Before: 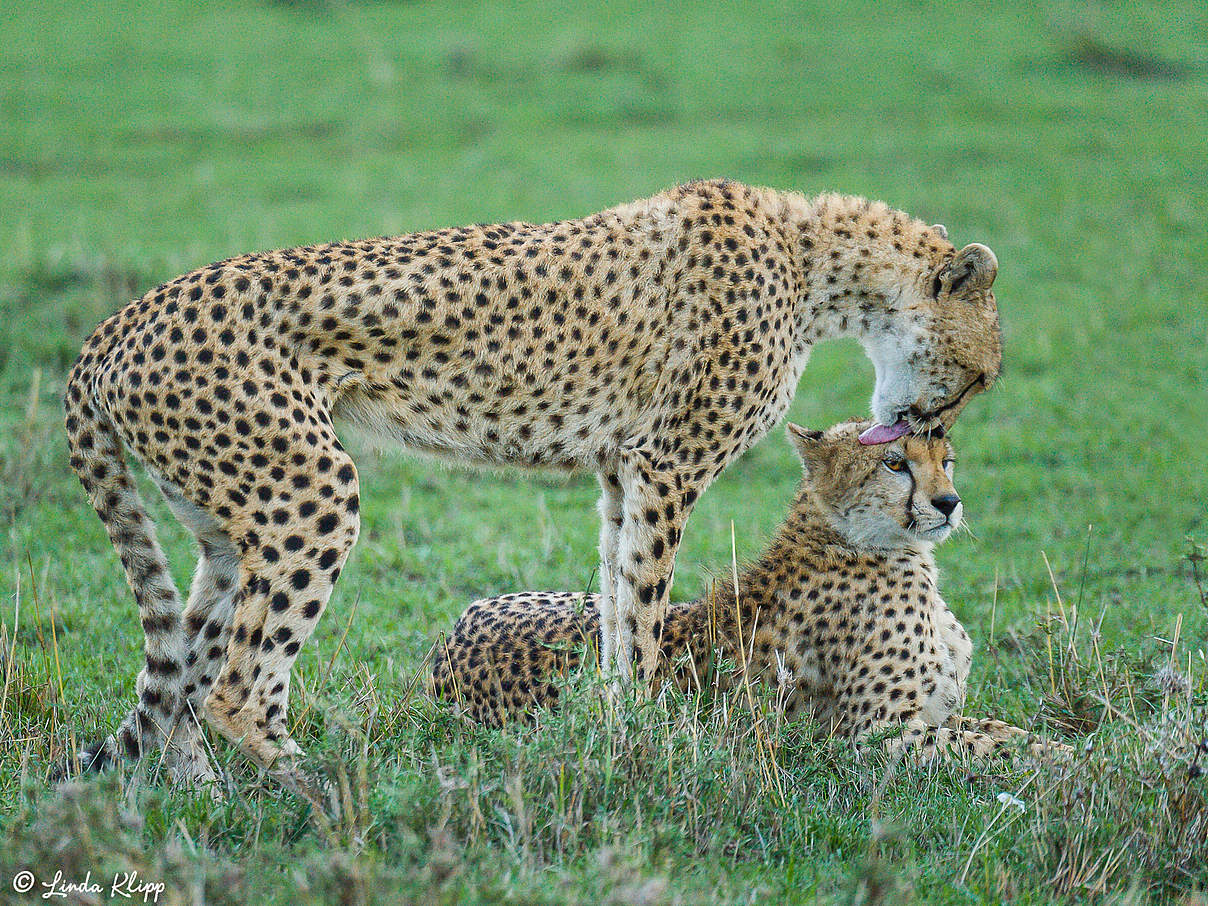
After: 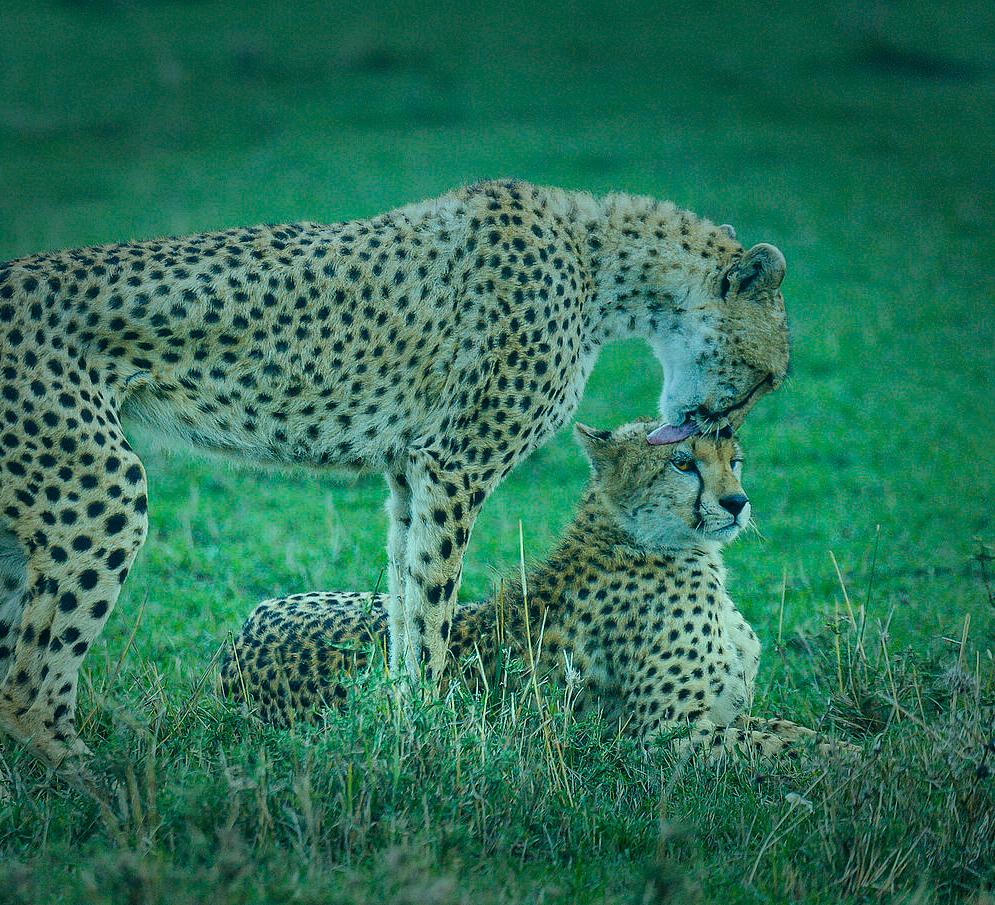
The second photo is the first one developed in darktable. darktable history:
crop: left 17.582%, bottom 0.031%
color correction: highlights a* -20.08, highlights b* 9.8, shadows a* -20.4, shadows b* -10.76
graduated density: hue 238.83°, saturation 50%
vignetting: fall-off start 70.97%, brightness -0.584, saturation -0.118, width/height ratio 1.333
